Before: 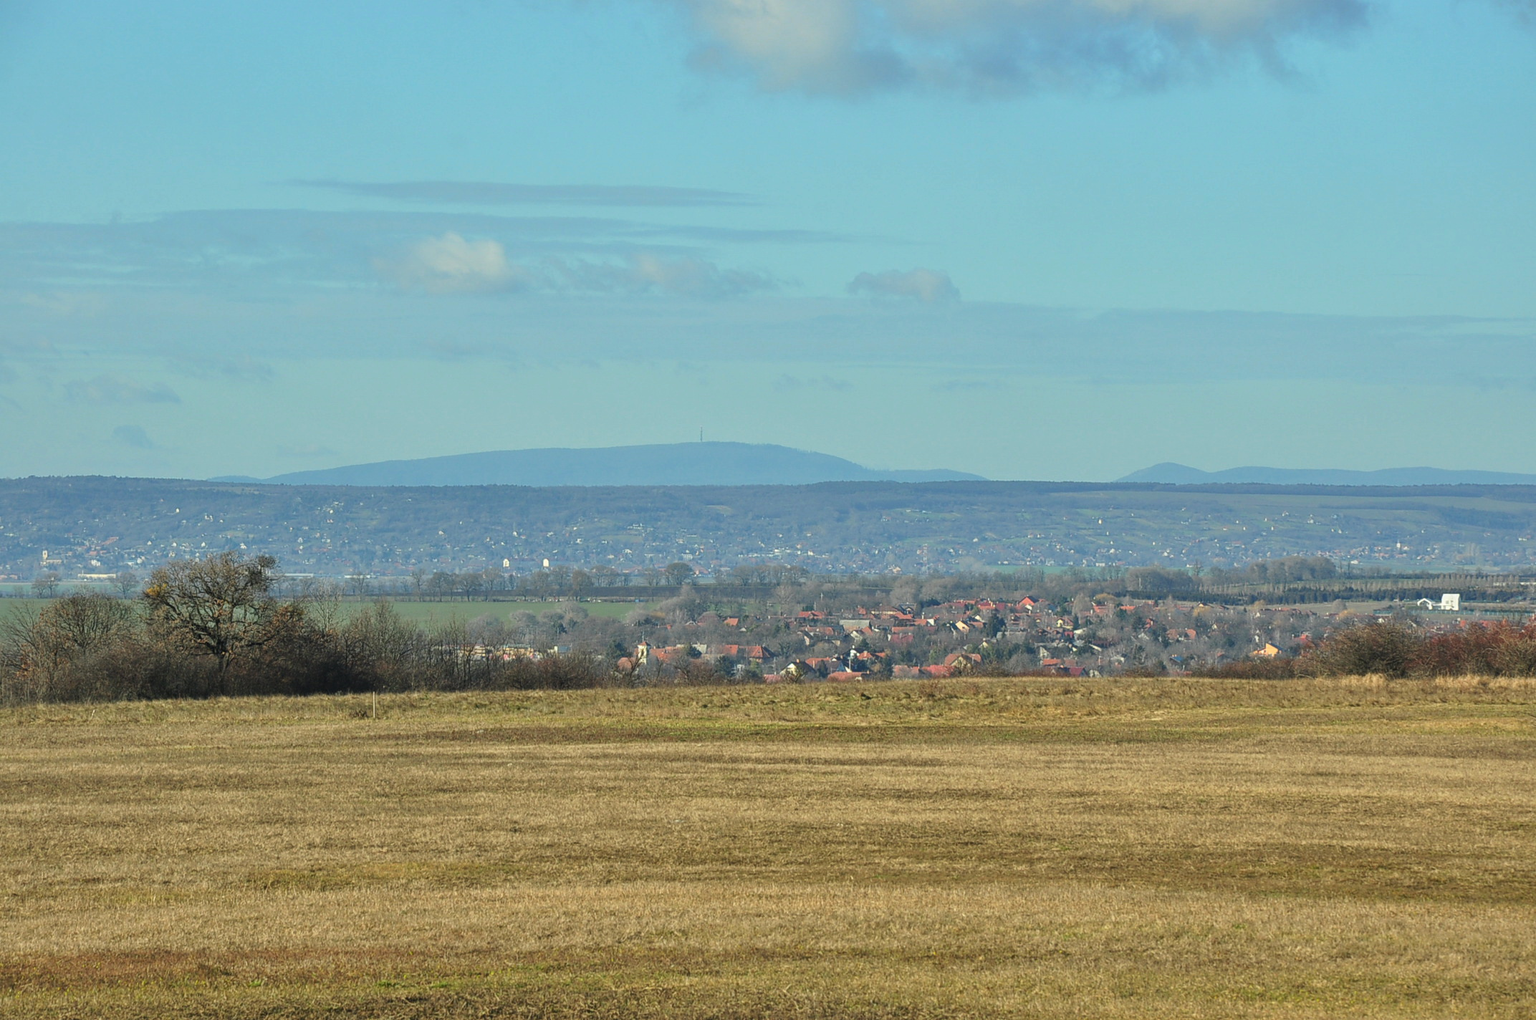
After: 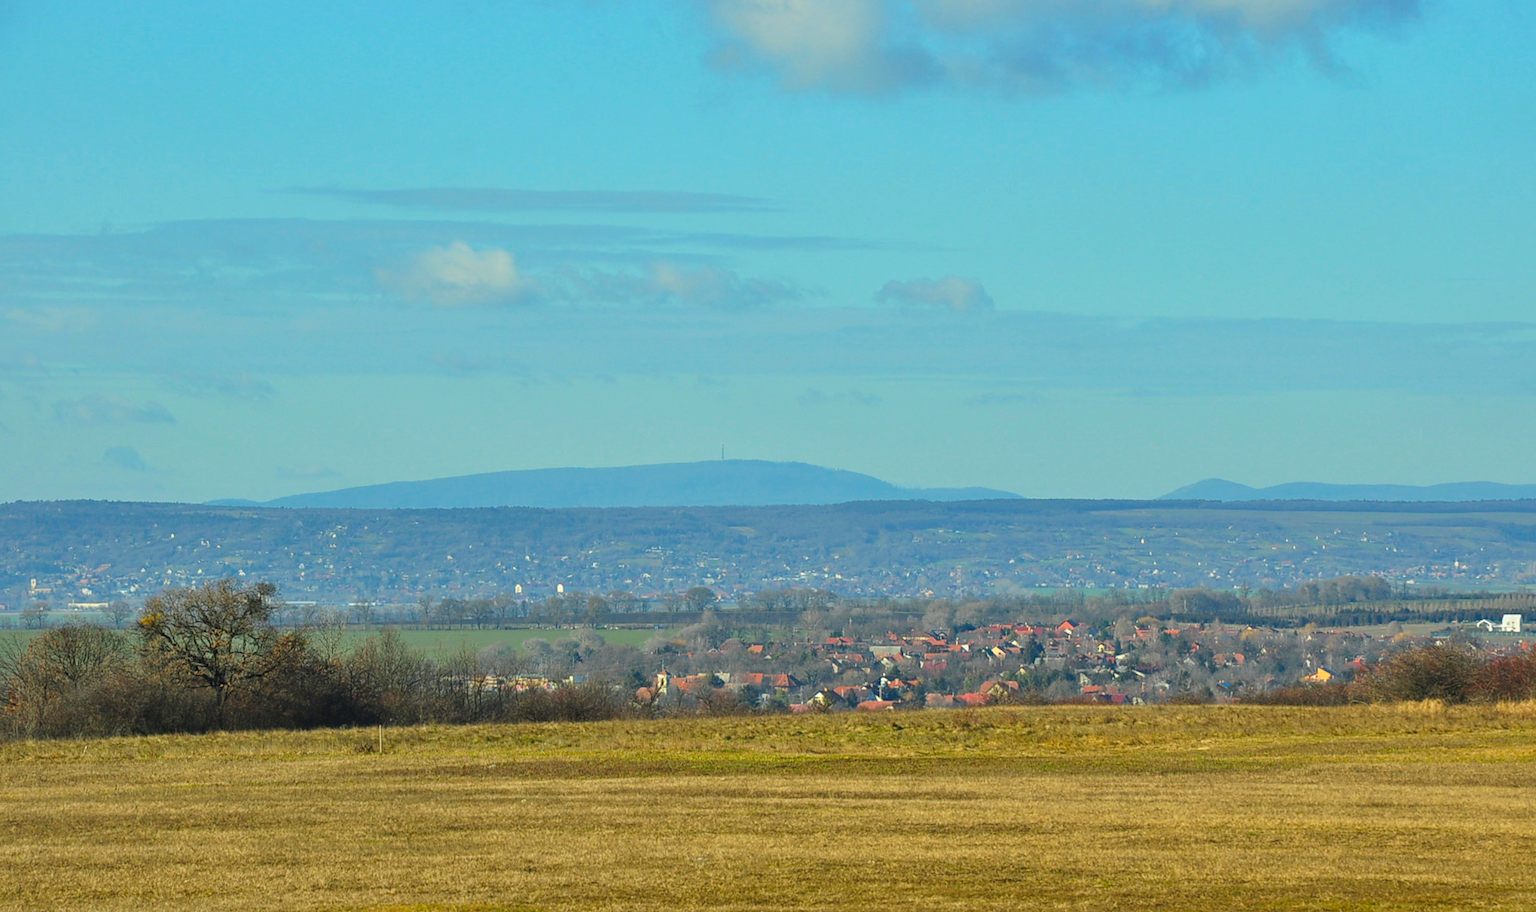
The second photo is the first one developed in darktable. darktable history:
crop and rotate: angle 0.379°, left 0.438%, right 3.499%, bottom 14.082%
color balance rgb: linear chroma grading › global chroma 14.857%, perceptual saturation grading › global saturation 19.98%
